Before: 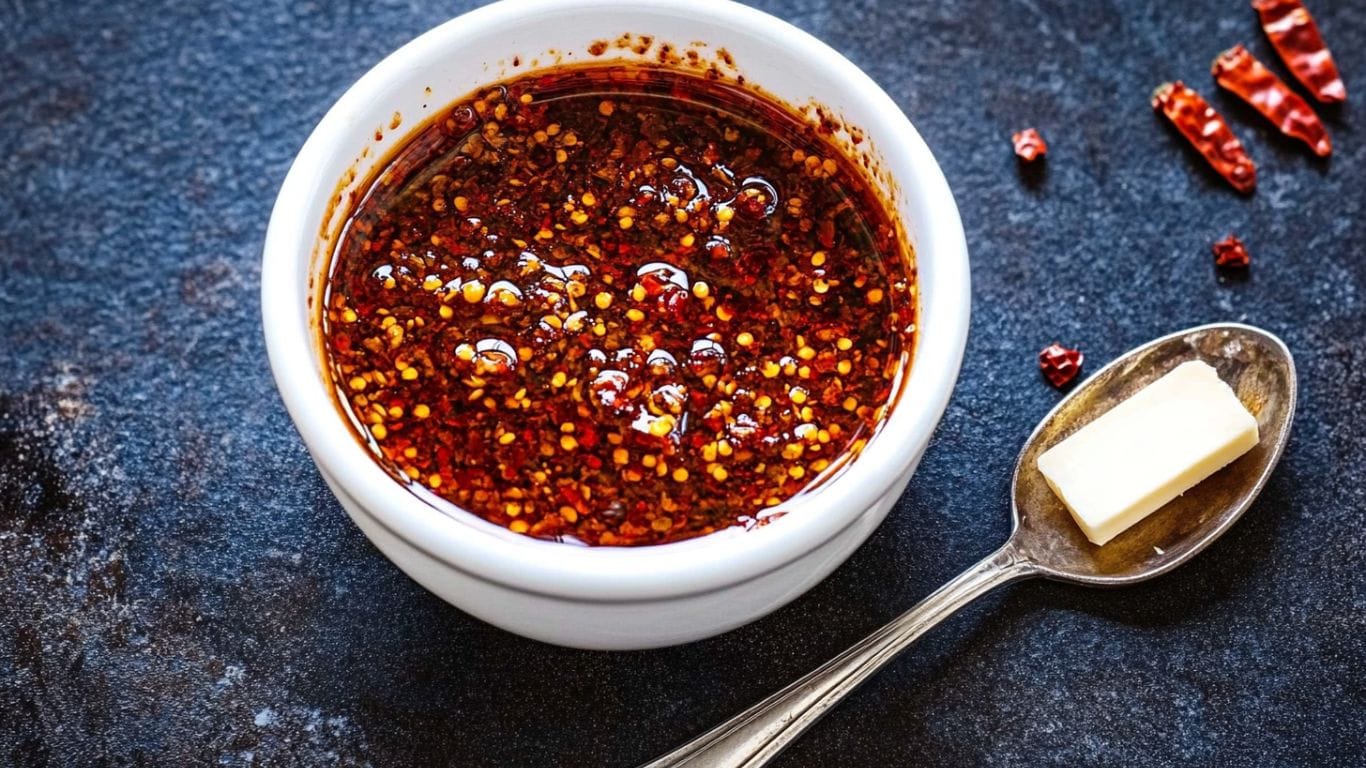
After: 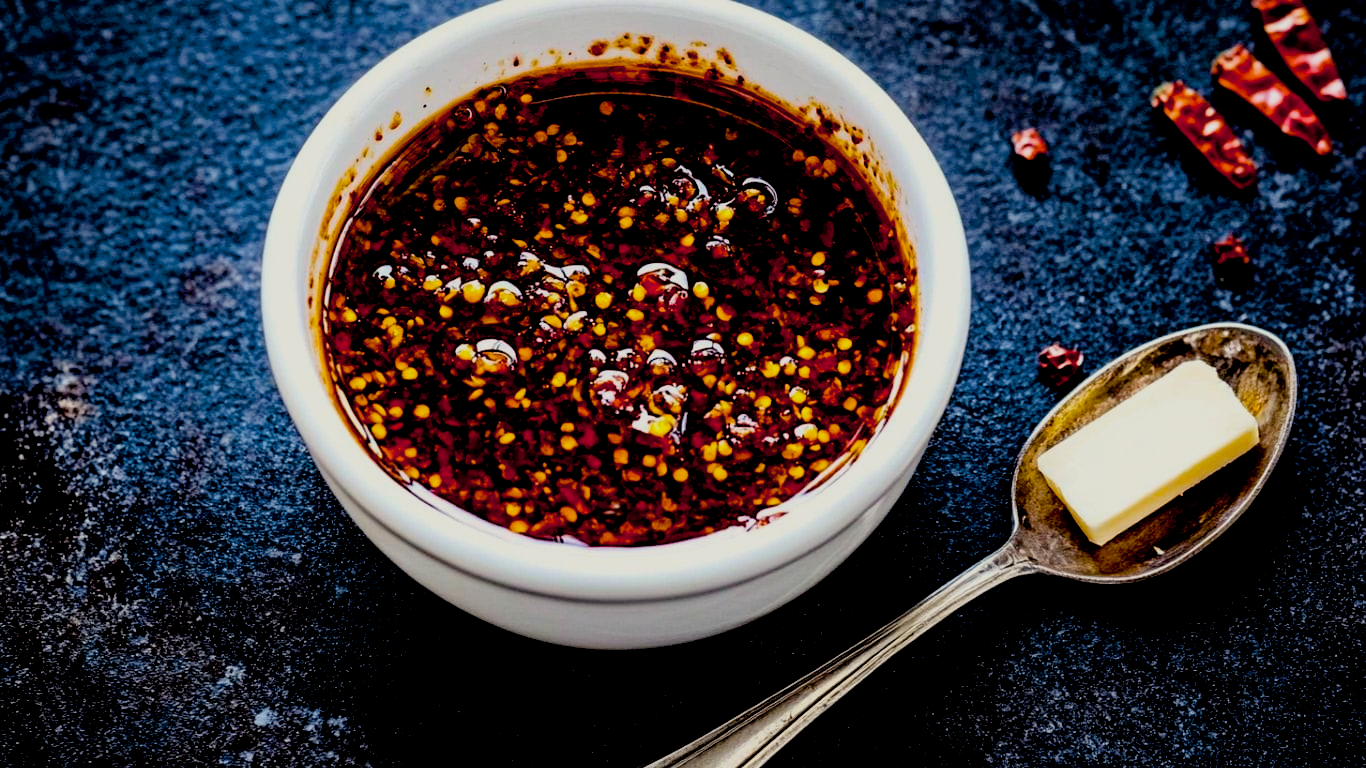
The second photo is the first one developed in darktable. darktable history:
filmic rgb: black relative exposure -5.7 EV, white relative exposure 3.4 EV, hardness 3.68
color balance rgb: highlights gain › luminance 6.831%, highlights gain › chroma 1.907%, highlights gain › hue 91.63°, perceptual saturation grading › global saturation 25.481%
exposure: black level correction 0.046, exposure -0.234 EV, compensate highlight preservation false
